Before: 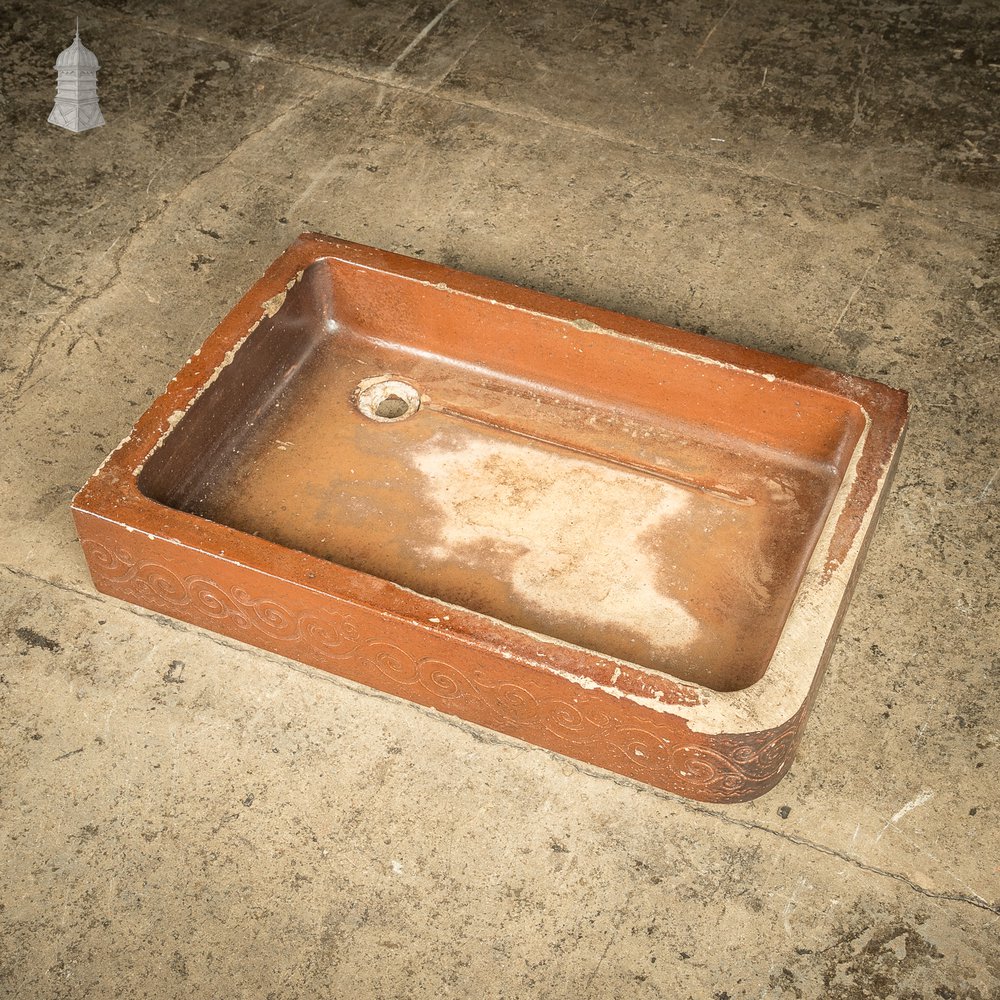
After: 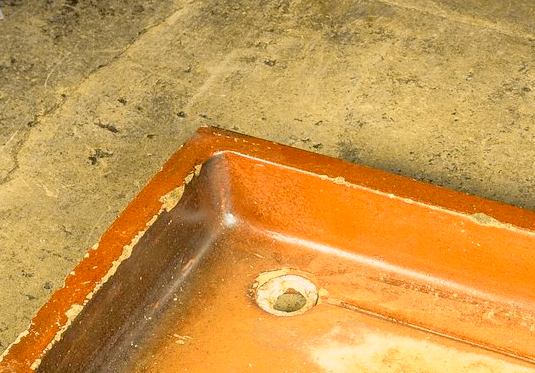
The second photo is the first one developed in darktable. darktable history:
color calibration: output R [1.063, -0.012, -0.003, 0], output B [-0.079, 0.047, 1, 0], illuminant same as pipeline (D50), adaptation none (bypass), x 0.331, y 0.334, temperature 5015.5 K
crop: left 10.293%, top 10.6%, right 36.124%, bottom 52.058%
tone curve: curves: ch0 [(0, 0) (0.168, 0.142) (0.359, 0.44) (0.469, 0.544) (0.634, 0.722) (0.858, 0.903) (1, 0.968)]; ch1 [(0, 0) (0.437, 0.453) (0.472, 0.47) (0.502, 0.502) (0.54, 0.534) (0.57, 0.592) (0.618, 0.66) (0.699, 0.749) (0.859, 0.919) (1, 1)]; ch2 [(0, 0) (0.33, 0.301) (0.421, 0.443) (0.476, 0.498) (0.505, 0.503) (0.547, 0.557) (0.586, 0.634) (0.608, 0.676) (1, 1)], color space Lab, independent channels, preserve colors none
